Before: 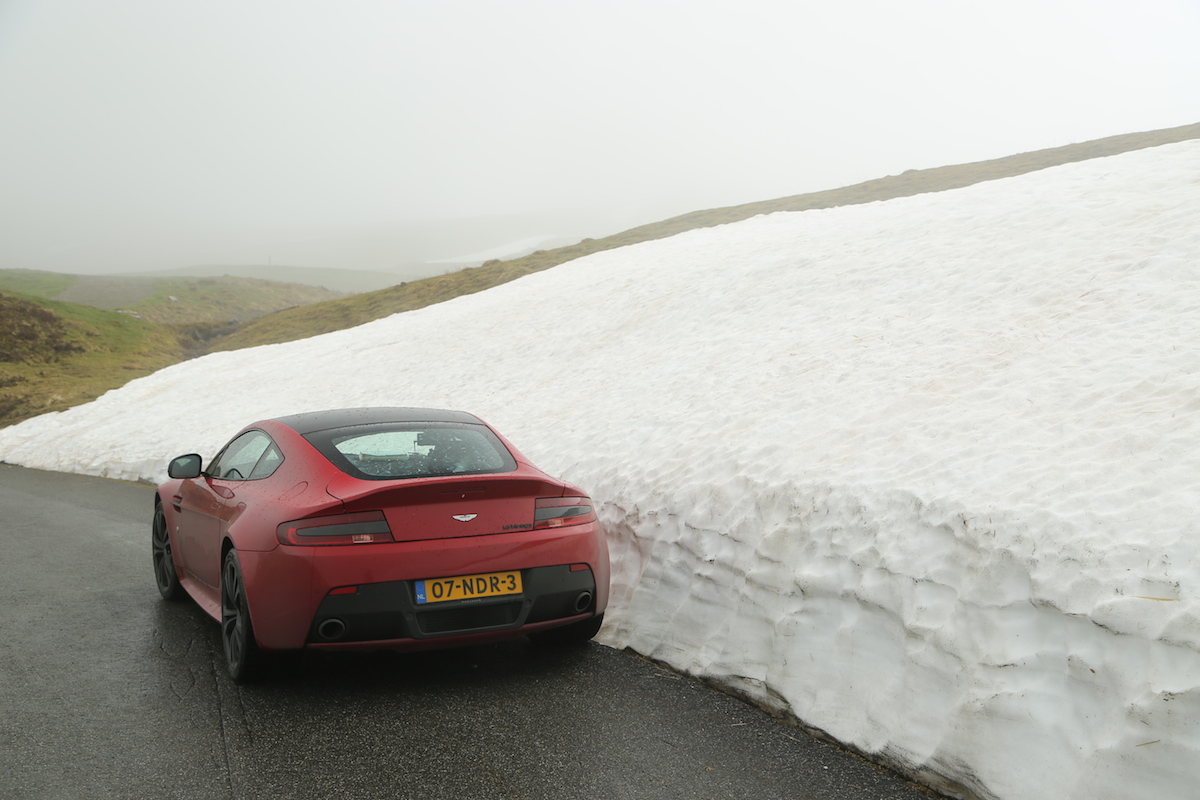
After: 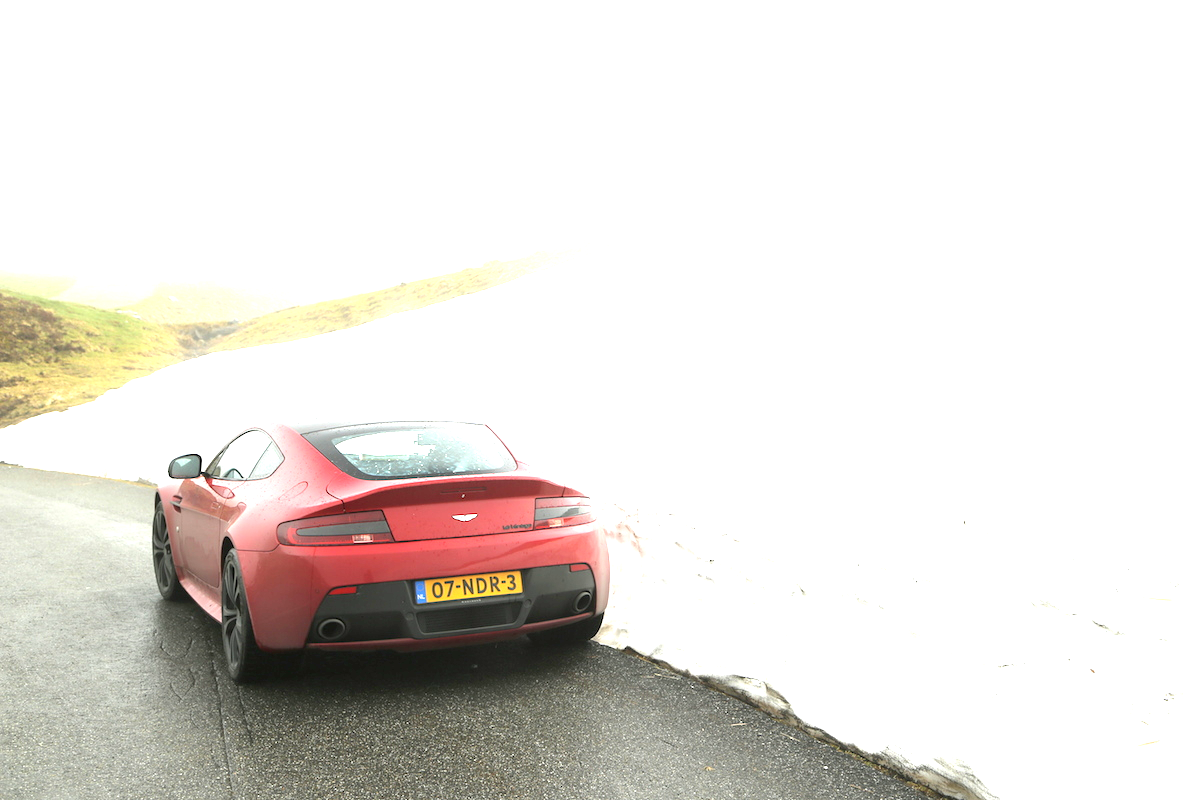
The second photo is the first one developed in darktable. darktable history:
tone equalizer: edges refinement/feathering 500, mask exposure compensation -1.57 EV, preserve details no
exposure: black level correction 0.002, exposure 1.998 EV, compensate highlight preservation false
